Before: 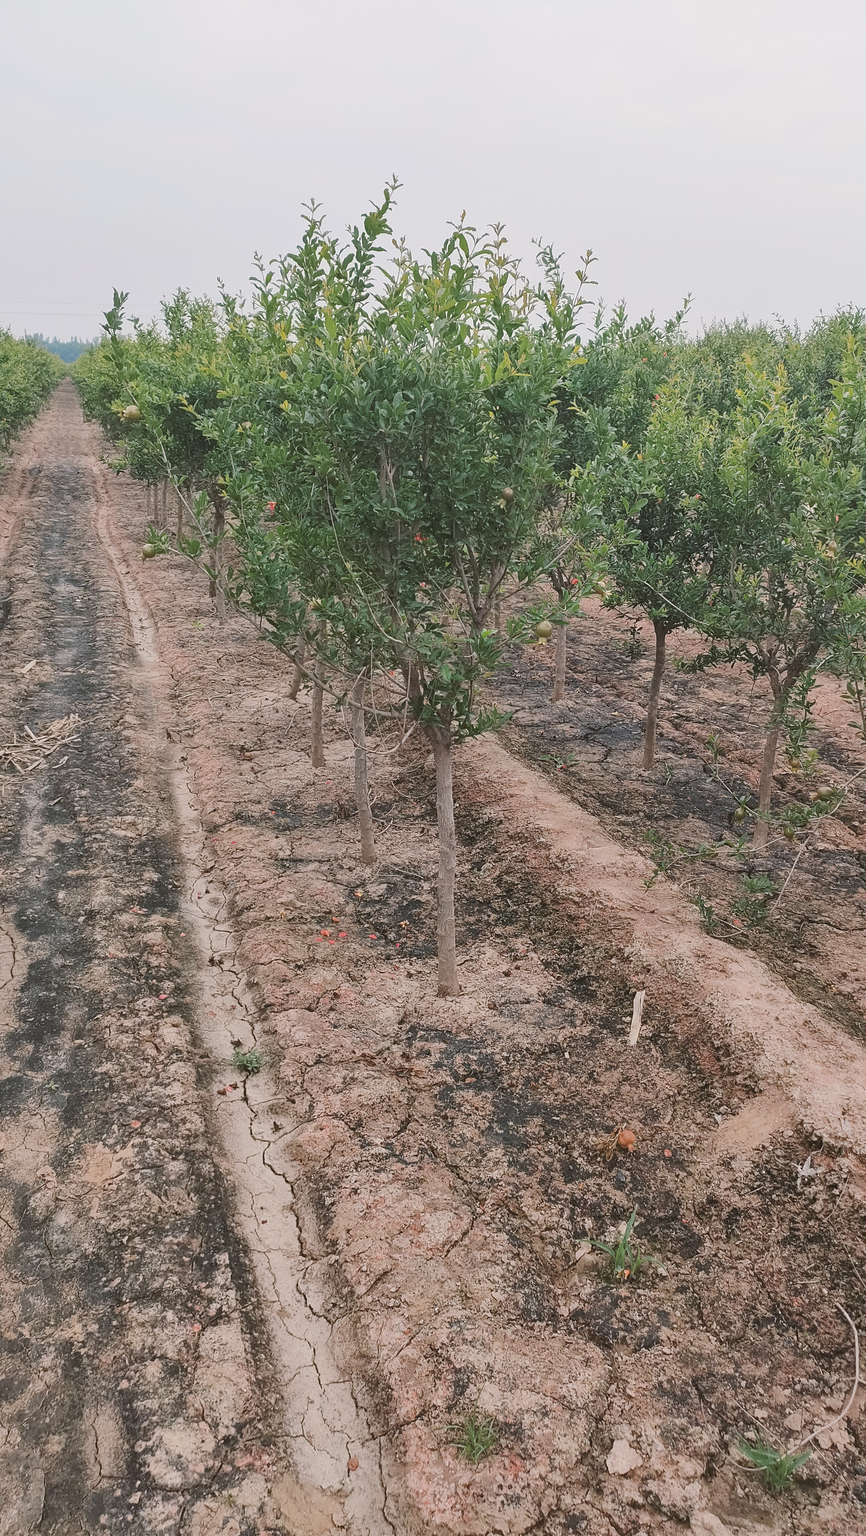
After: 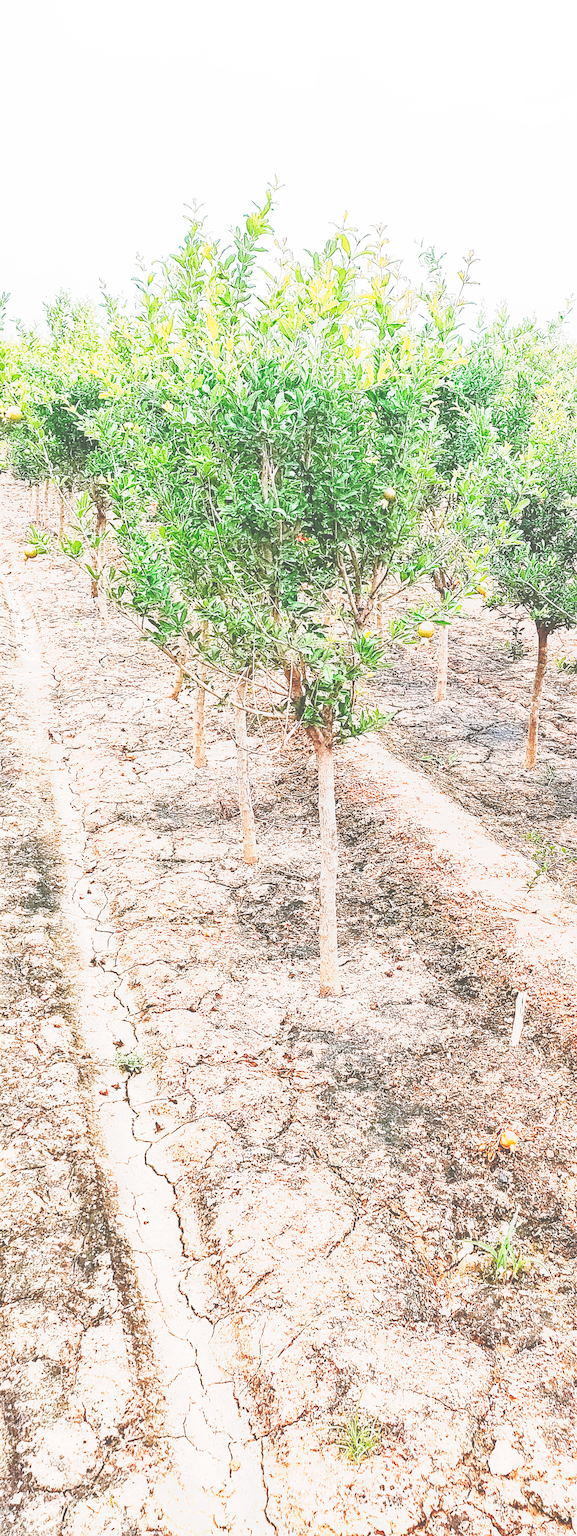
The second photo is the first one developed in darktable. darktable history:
tone equalizer: edges refinement/feathering 500, mask exposure compensation -1.57 EV, preserve details no
base curve: curves: ch0 [(0, 0) (0.007, 0.004) (0.027, 0.03) (0.046, 0.07) (0.207, 0.54) (0.442, 0.872) (0.673, 0.972) (1, 1)], preserve colors none
crop and rotate: left 13.714%, right 19.631%
haze removal: compatibility mode true, adaptive false
sharpen: on, module defaults
local contrast: detail 109%
tone curve: curves: ch0 [(0, 0) (0.003, 0.279) (0.011, 0.287) (0.025, 0.295) (0.044, 0.304) (0.069, 0.316) (0.1, 0.319) (0.136, 0.316) (0.177, 0.32) (0.224, 0.359) (0.277, 0.421) (0.335, 0.511) (0.399, 0.639) (0.468, 0.734) (0.543, 0.827) (0.623, 0.89) (0.709, 0.944) (0.801, 0.965) (0.898, 0.968) (1, 1)], preserve colors none
